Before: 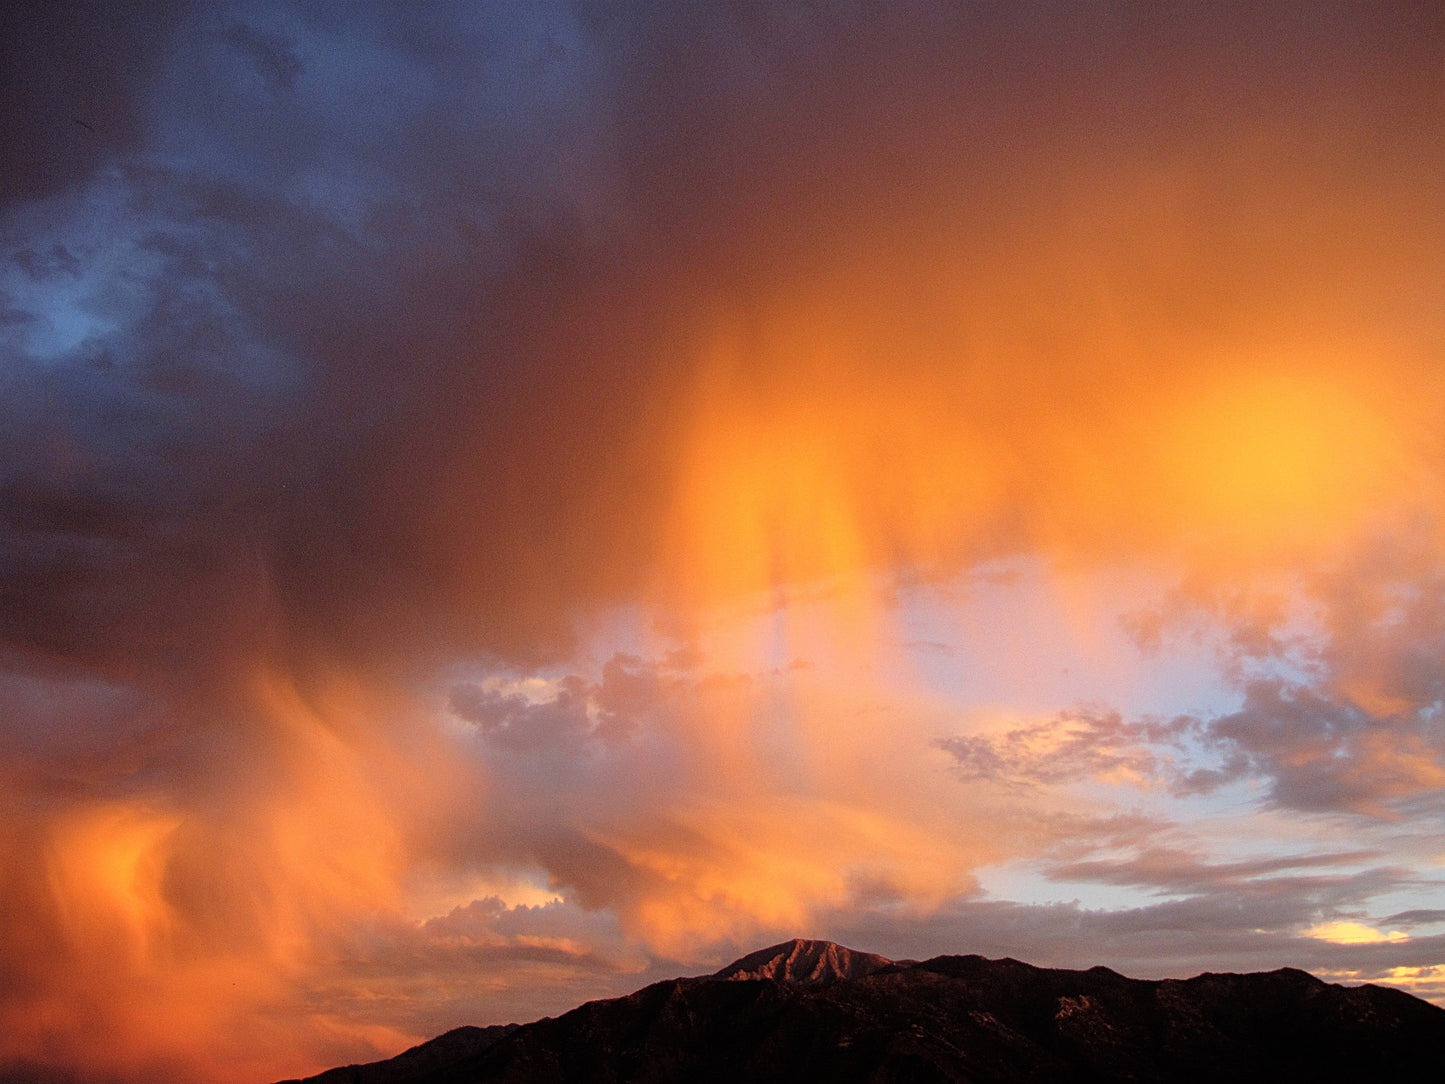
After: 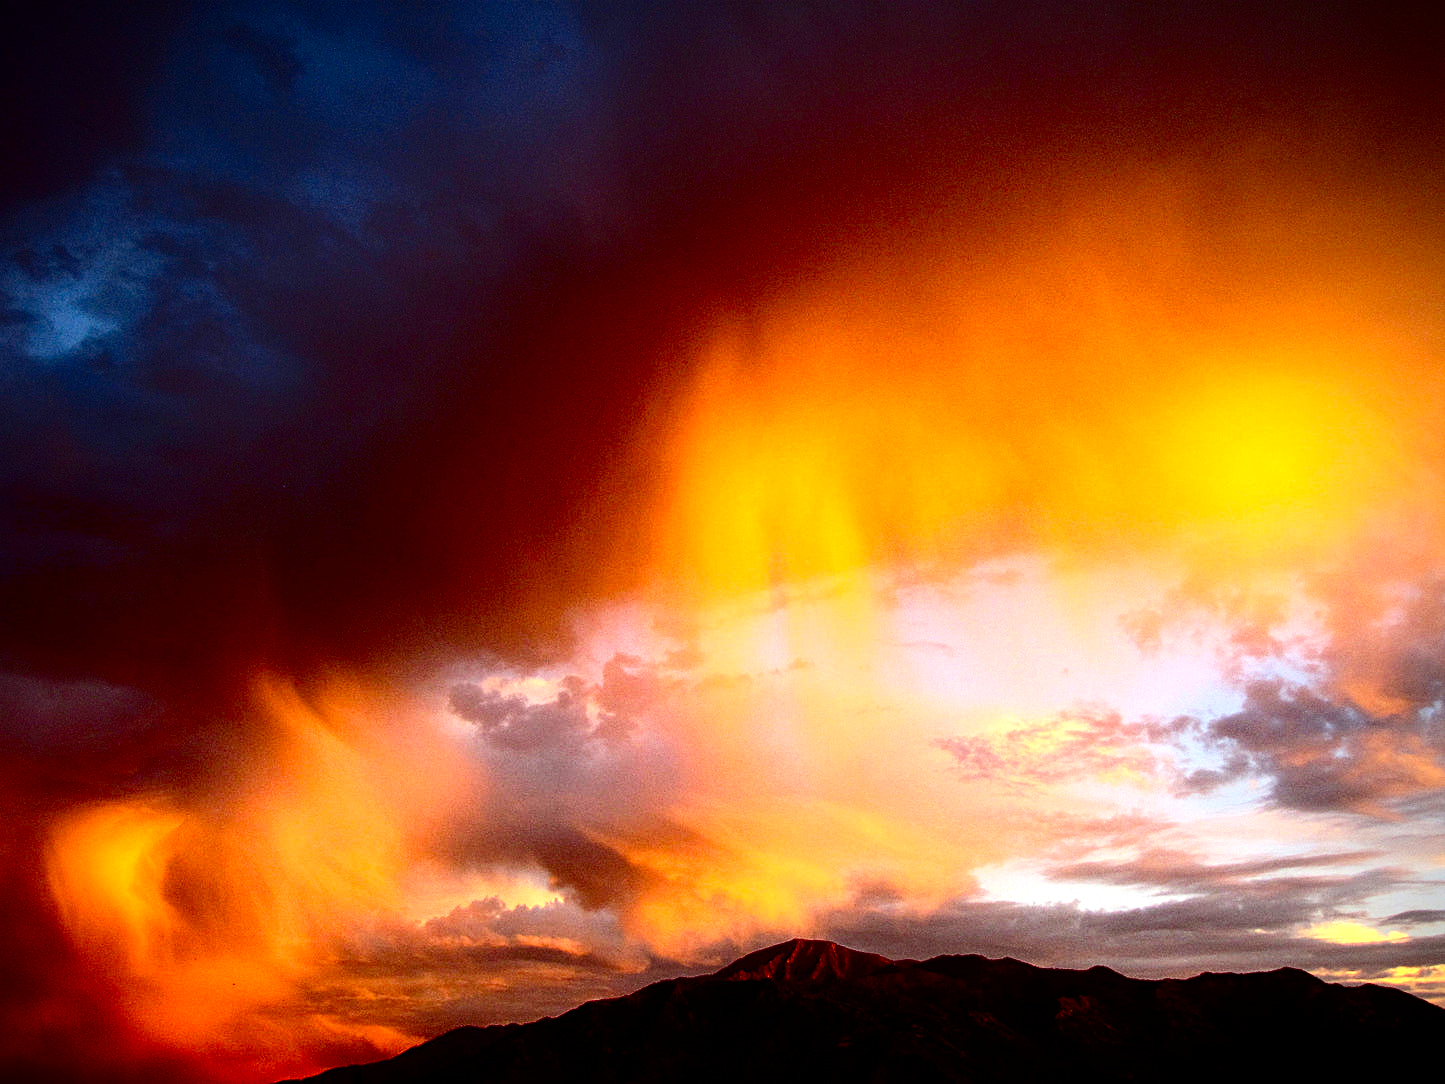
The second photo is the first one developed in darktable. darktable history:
vignetting: brightness -0.629, saturation -0.007, center (-0.028, 0.239)
tone equalizer: -8 EV -0.417 EV, -7 EV -0.389 EV, -6 EV -0.333 EV, -5 EV -0.222 EV, -3 EV 0.222 EV, -2 EV 0.333 EV, -1 EV 0.389 EV, +0 EV 0.417 EV, edges refinement/feathering 500, mask exposure compensation -1.57 EV, preserve details no
contrast brightness saturation: contrast 0.24, brightness -0.24, saturation 0.14
color balance rgb: perceptual saturation grading › mid-tones 6.33%, perceptual saturation grading › shadows 72.44%, perceptual brilliance grading › highlights 11.59%, contrast 5.05%
